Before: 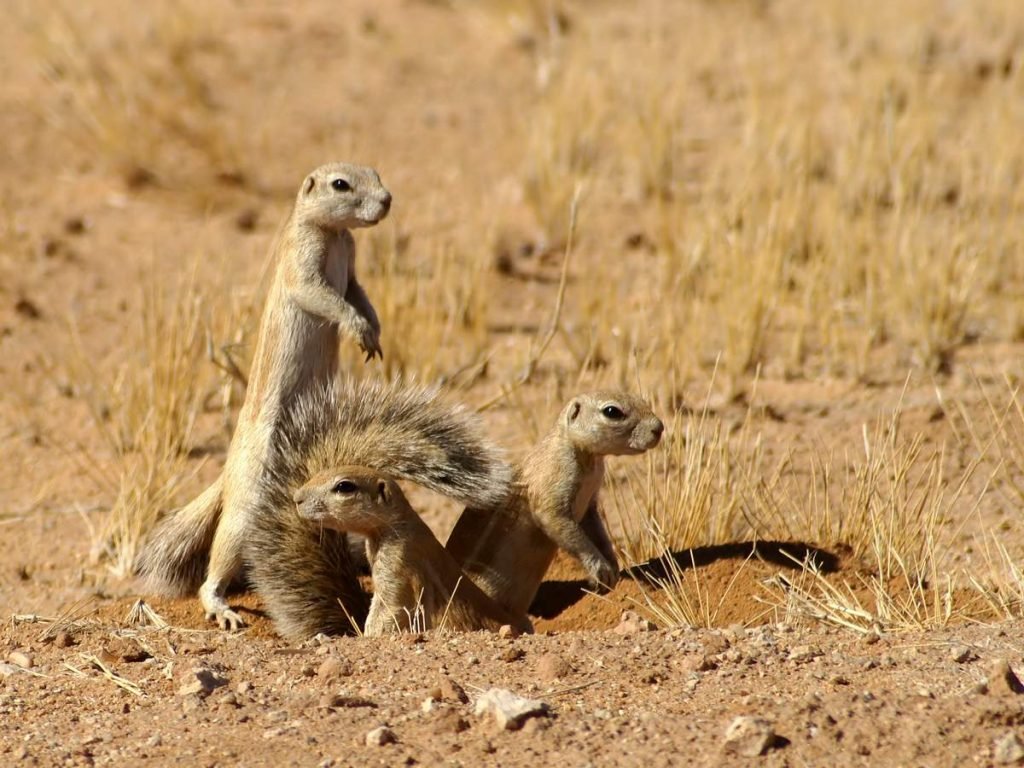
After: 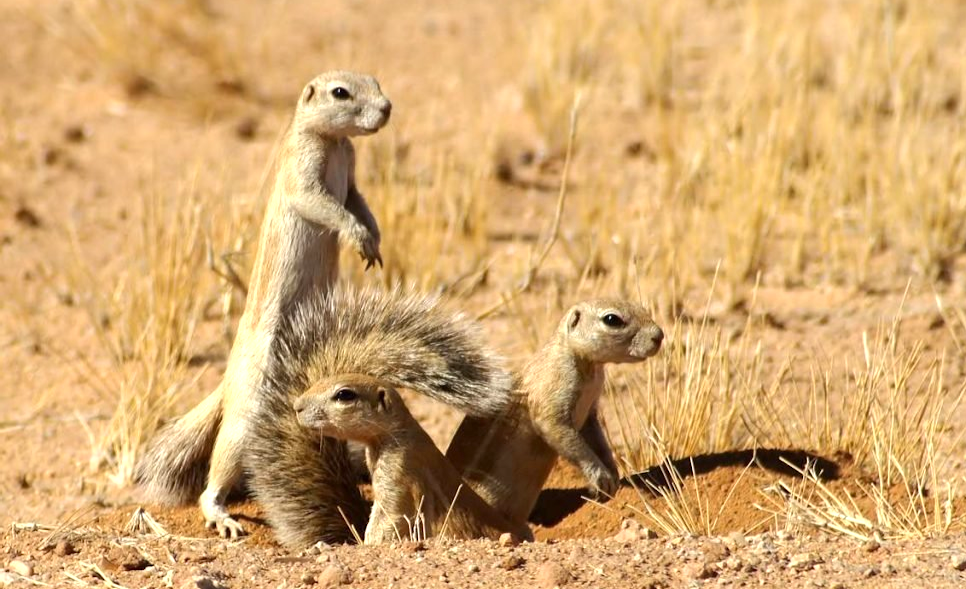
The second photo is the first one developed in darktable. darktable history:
exposure: exposure 0.506 EV, compensate highlight preservation false
crop and rotate: angle 0.044°, top 12.053%, right 5.534%, bottom 11.132%
